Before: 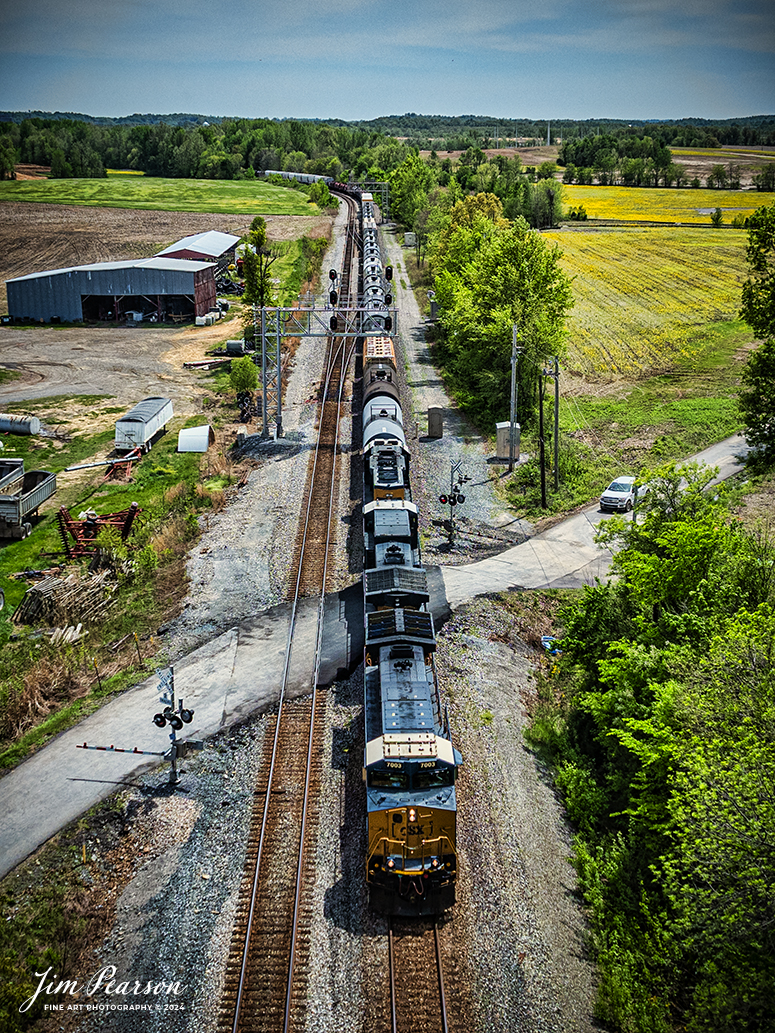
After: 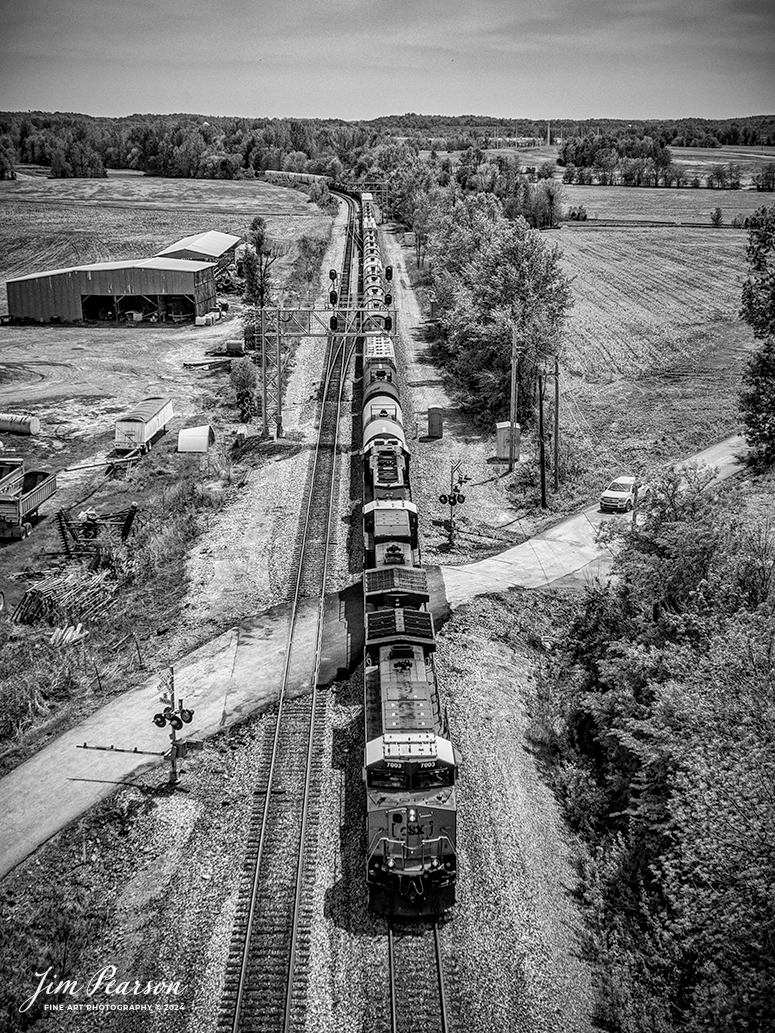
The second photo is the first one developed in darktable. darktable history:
local contrast: on, module defaults
monochrome: a 0, b 0, size 0.5, highlights 0.57
